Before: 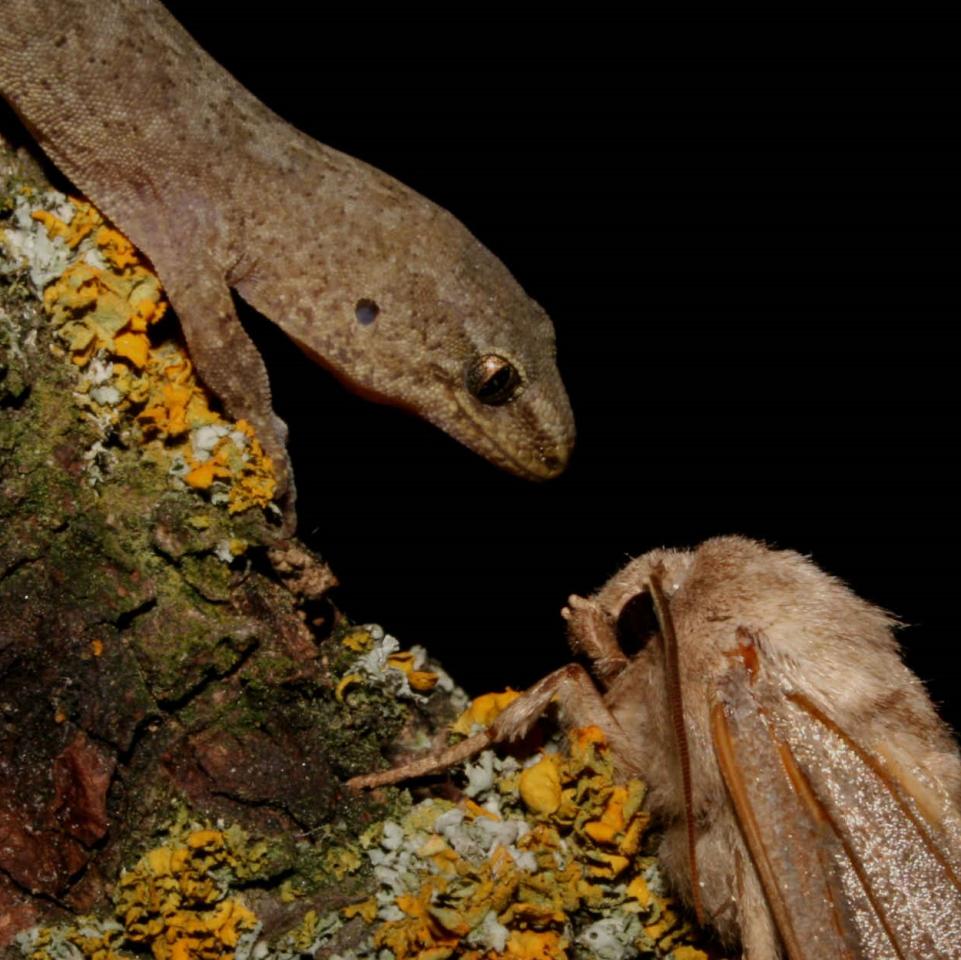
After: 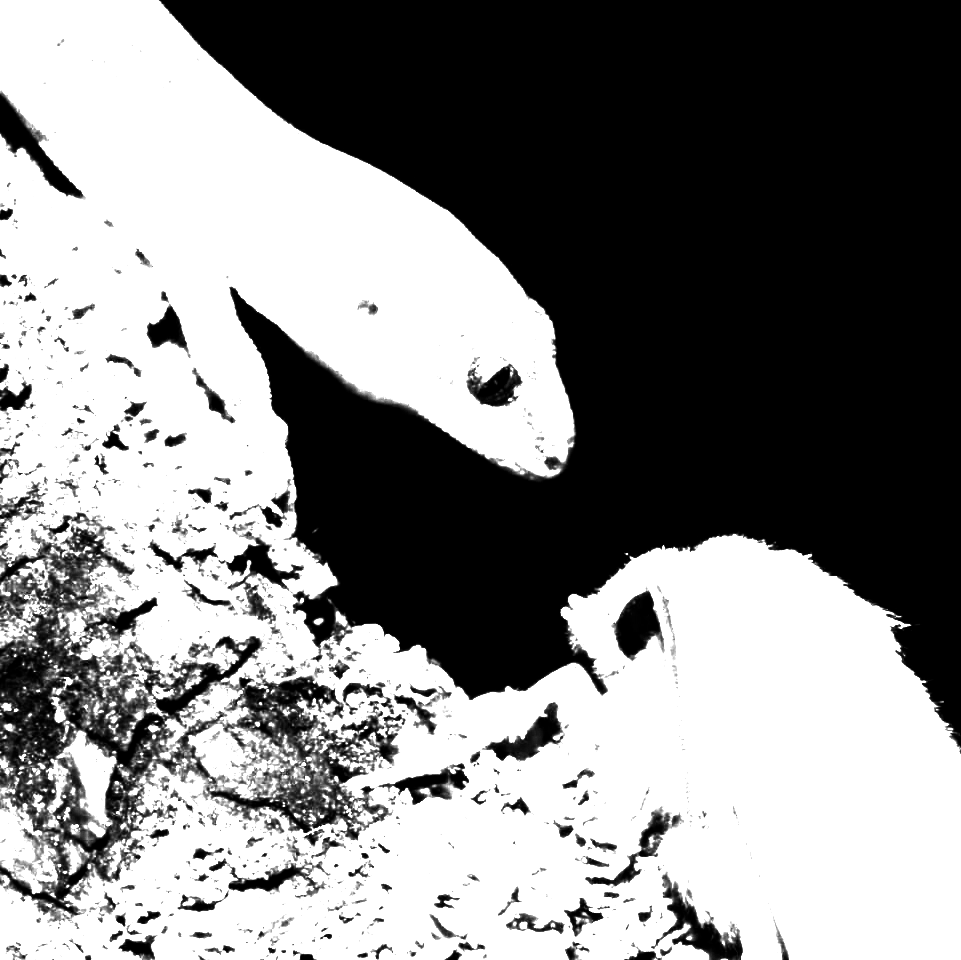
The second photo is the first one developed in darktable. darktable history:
contrast brightness saturation: contrast 0.02, brightness -1, saturation -1
white balance: red 8, blue 8
